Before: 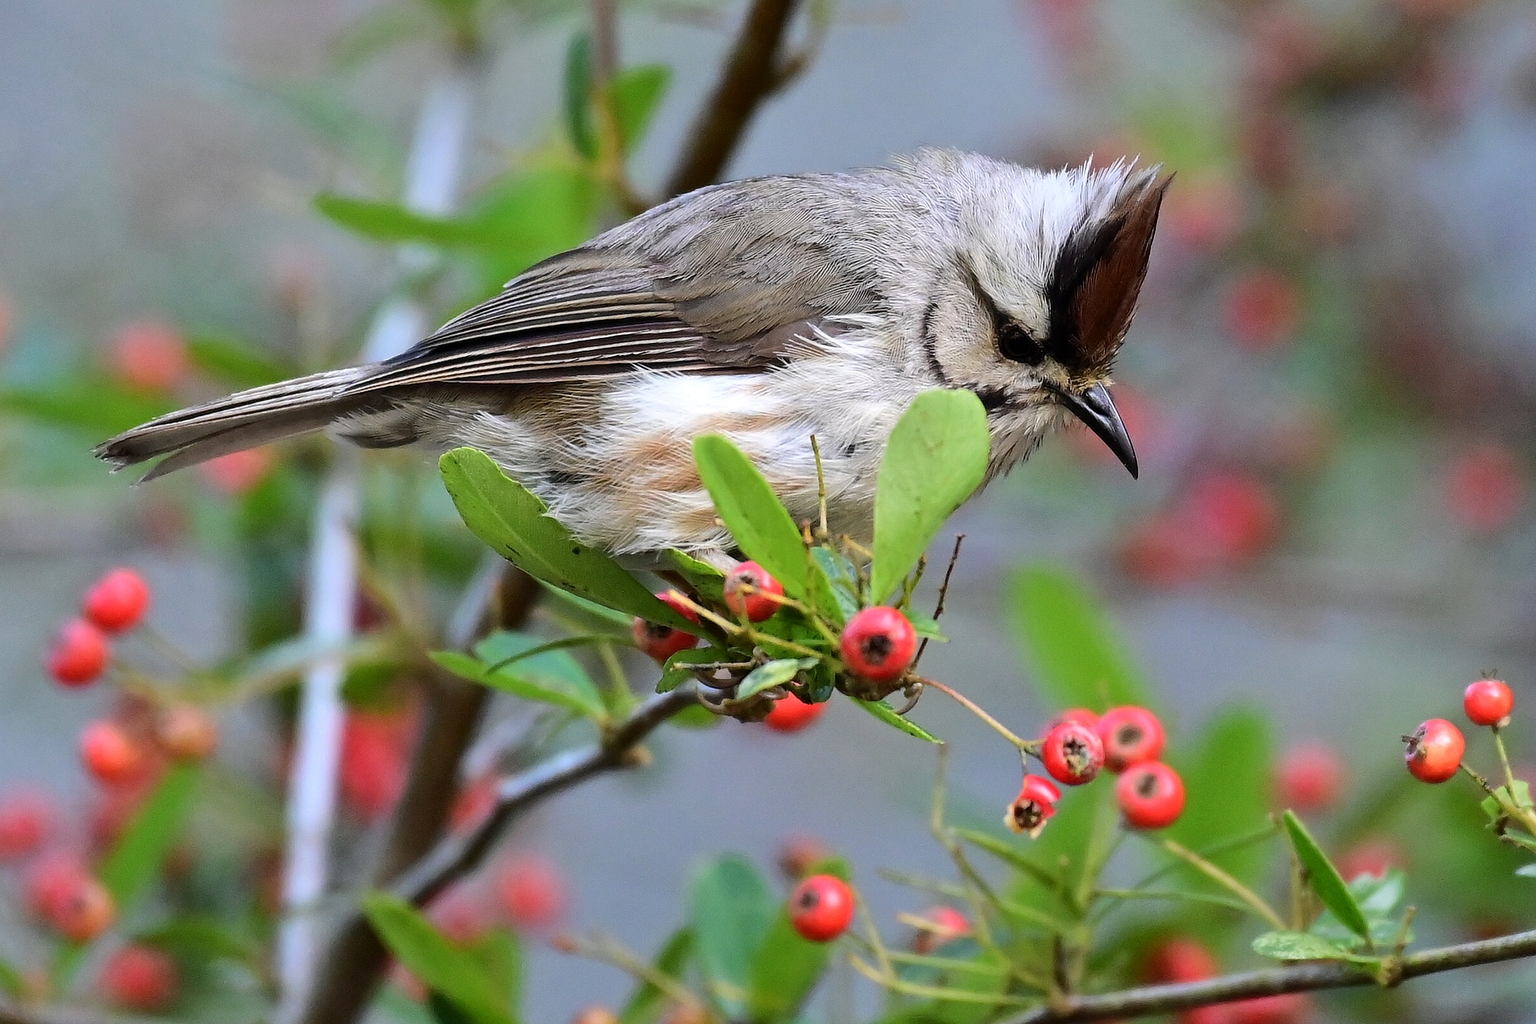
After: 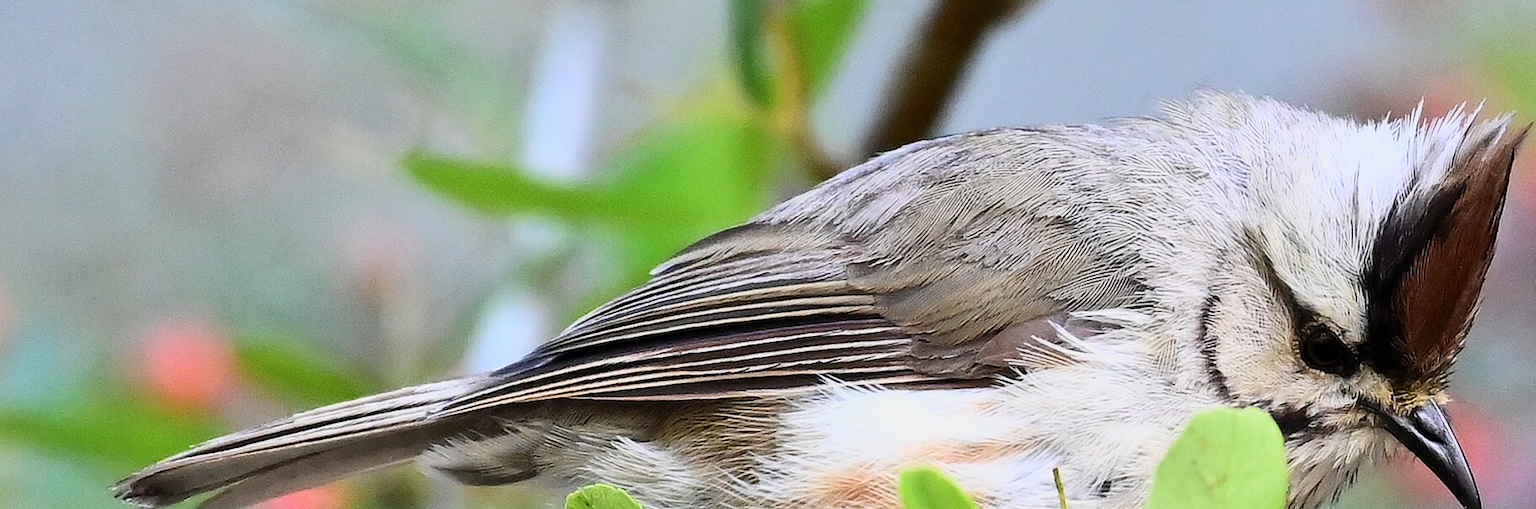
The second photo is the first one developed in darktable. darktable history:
crop: left 0.529%, top 7.644%, right 23.212%, bottom 54.376%
base curve: curves: ch0 [(0, 0) (0.088, 0.125) (0.176, 0.251) (0.354, 0.501) (0.613, 0.749) (1, 0.877)]
